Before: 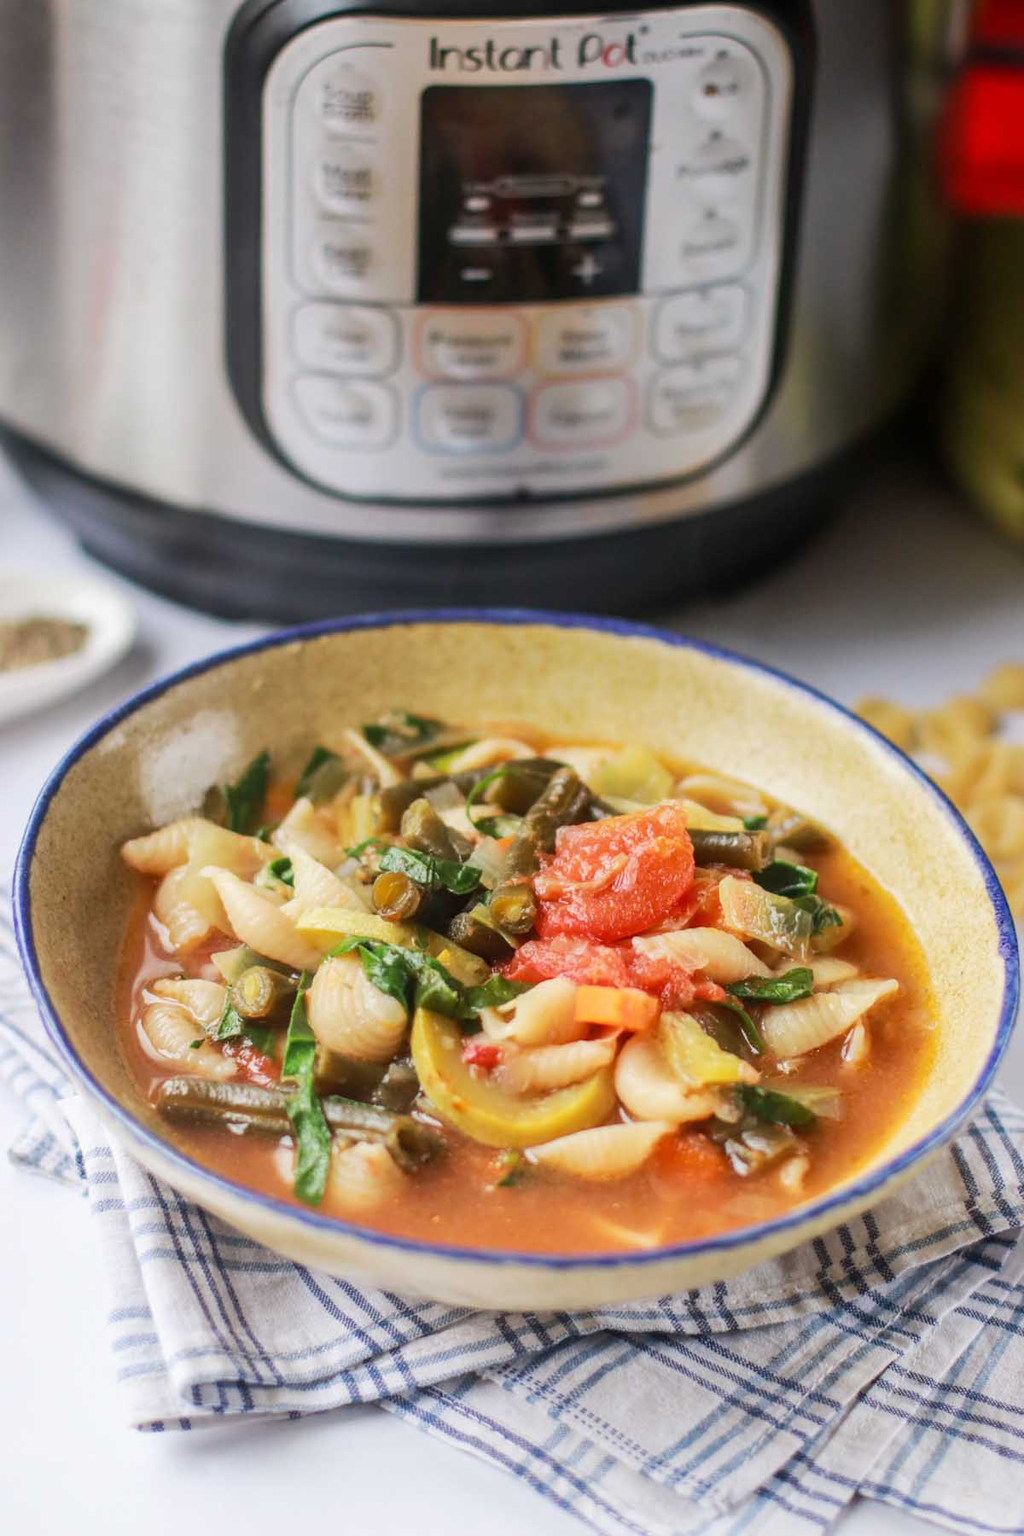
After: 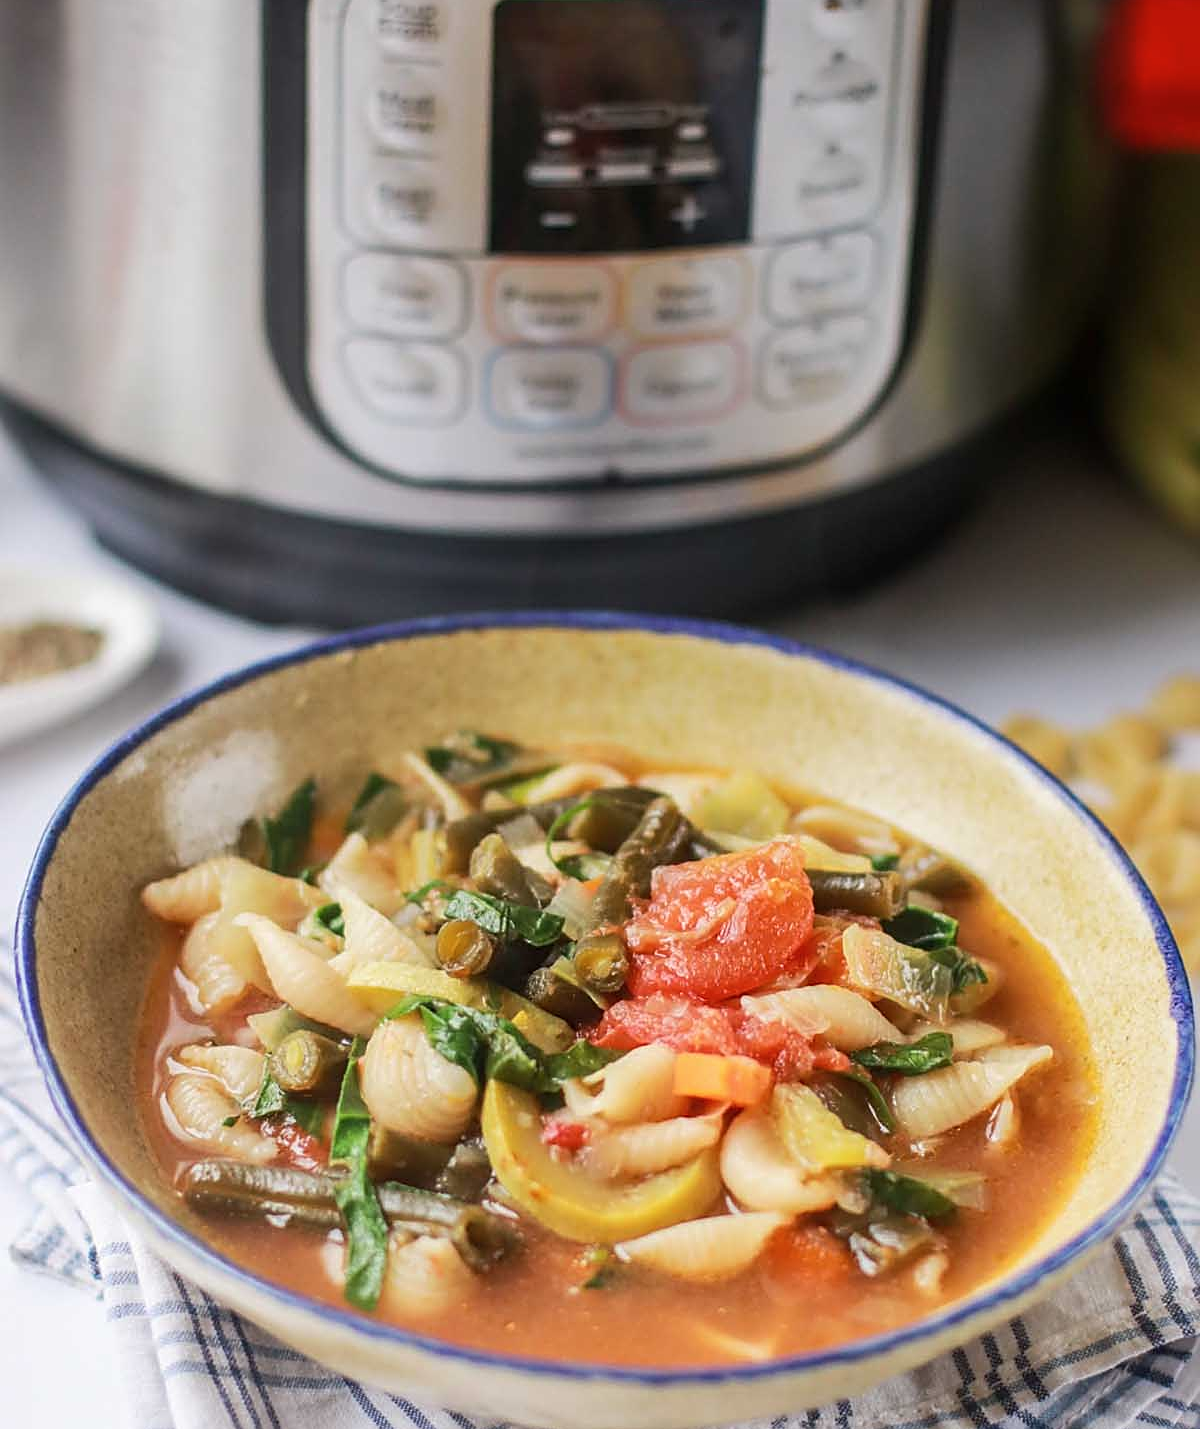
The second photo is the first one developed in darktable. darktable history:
exposure: compensate exposure bias true, compensate highlight preservation false
contrast brightness saturation: saturation -0.05
crop and rotate: top 5.667%, bottom 14.937%
sharpen: on, module defaults
